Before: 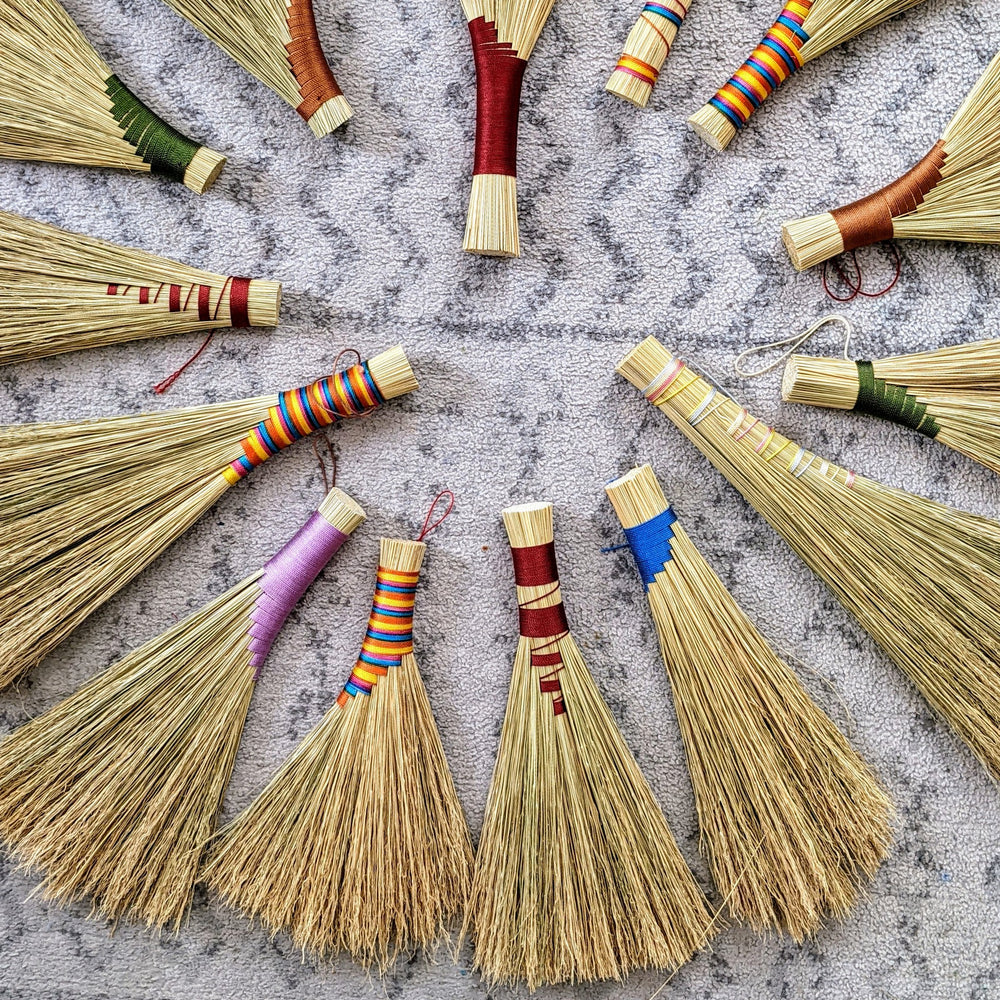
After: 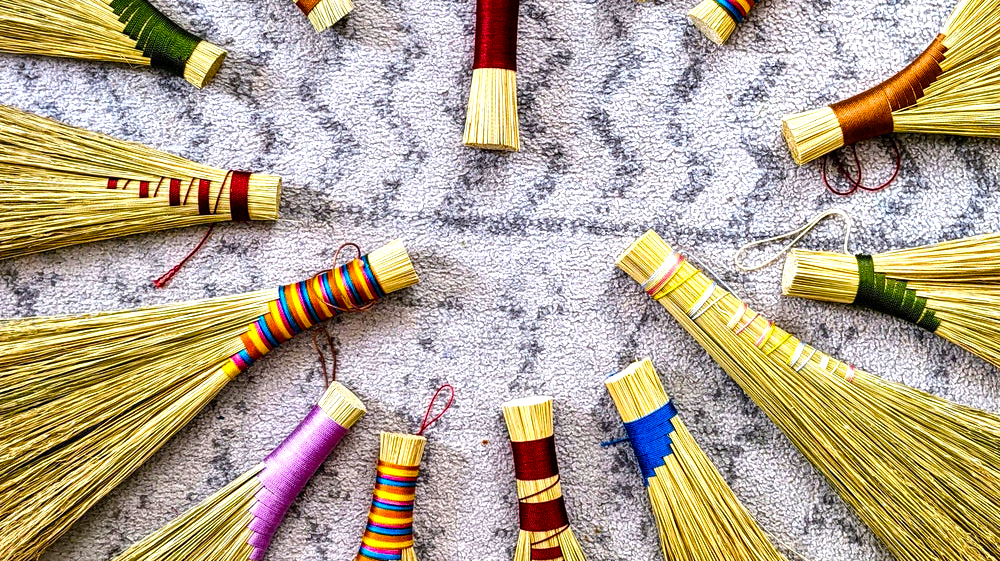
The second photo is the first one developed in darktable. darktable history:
crop and rotate: top 10.605%, bottom 33.274%
color balance rgb: linear chroma grading › global chroma 9%, perceptual saturation grading › global saturation 36%, perceptual saturation grading › shadows 35%, perceptual brilliance grading › global brilliance 15%, perceptual brilliance grading › shadows -35%, global vibrance 15%
